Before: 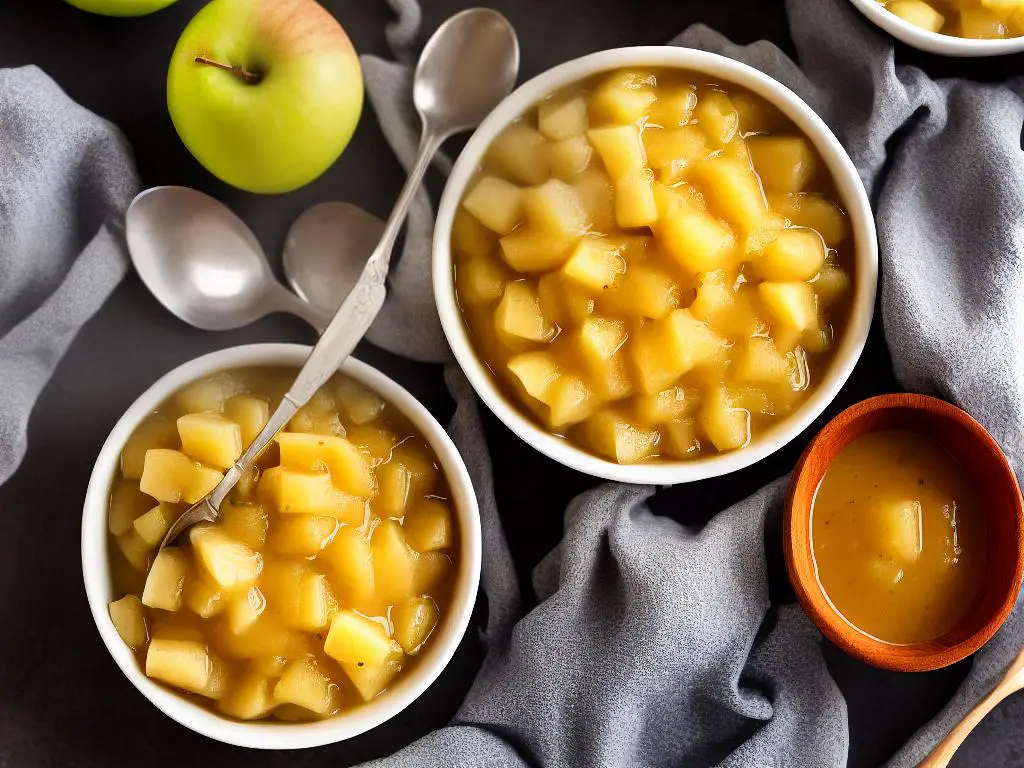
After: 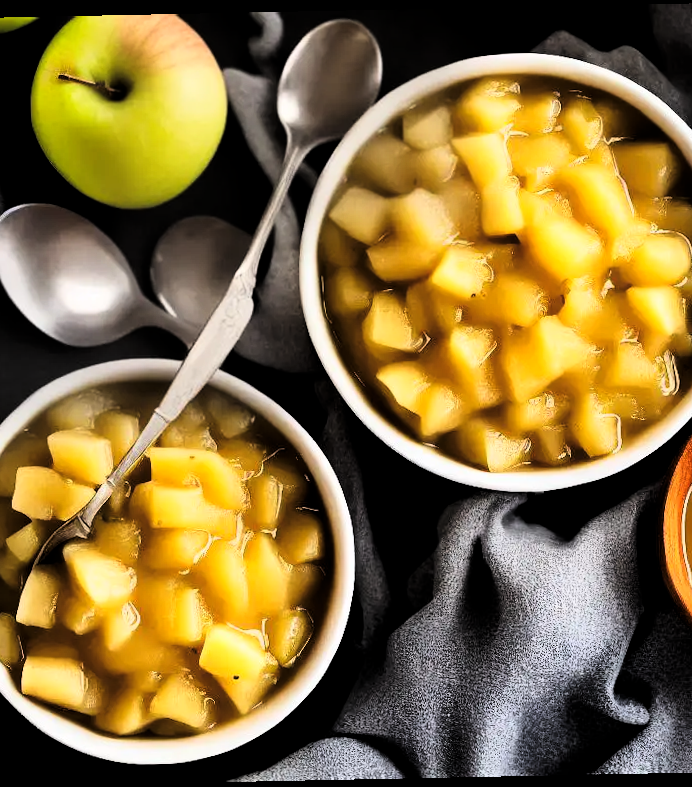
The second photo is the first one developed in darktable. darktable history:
crop and rotate: left 13.342%, right 19.991%
tone curve: curves: ch0 [(0, 0) (0.078, 0) (0.241, 0.056) (0.59, 0.574) (0.802, 0.868) (1, 1)], color space Lab, linked channels, preserve colors none
rotate and perspective: rotation -1.17°, automatic cropping off
